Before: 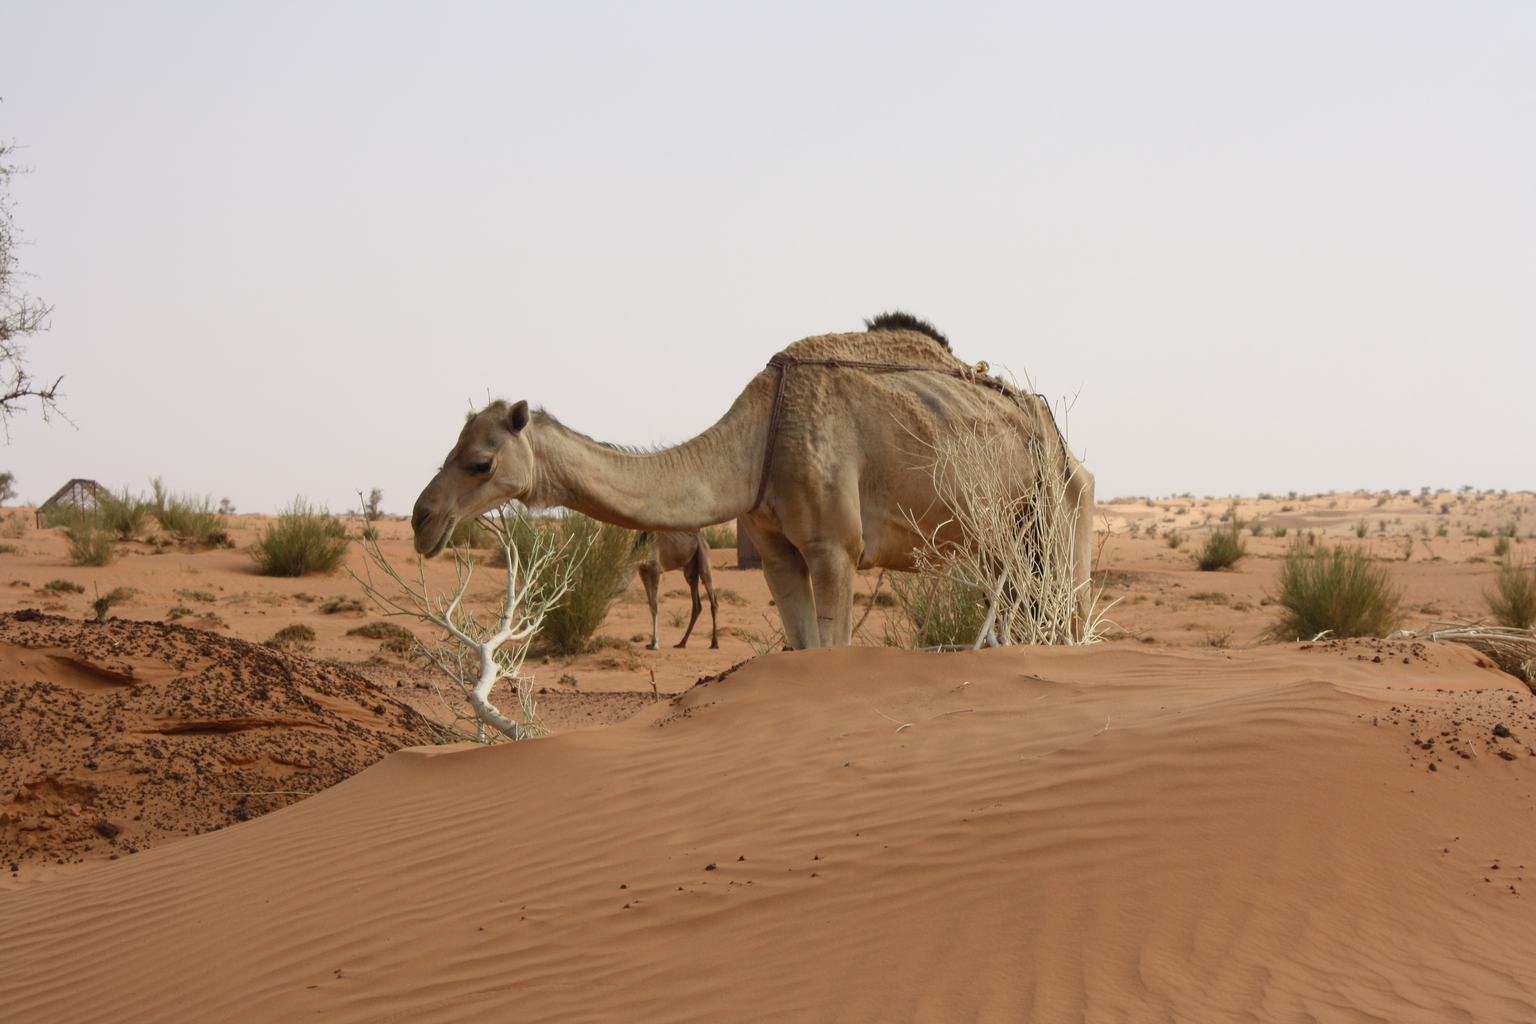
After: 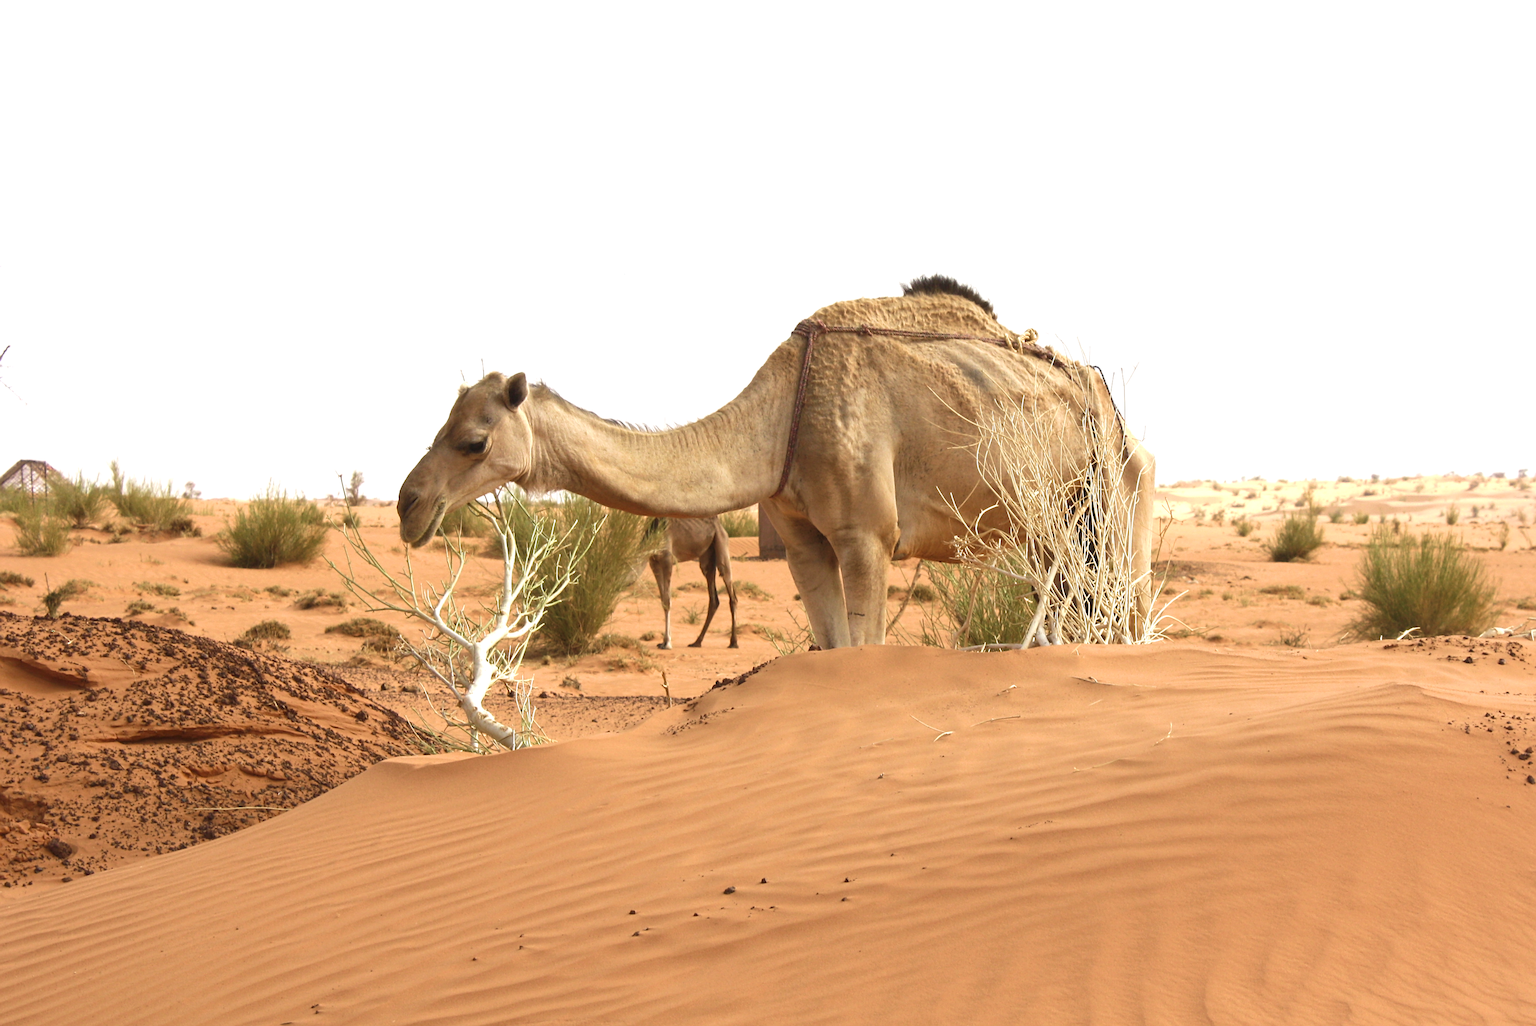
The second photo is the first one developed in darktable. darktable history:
crop: left 3.533%, top 6.367%, right 6.393%, bottom 3.323%
velvia: on, module defaults
sharpen: on, module defaults
exposure: black level correction 0, exposure 1 EV, compensate highlight preservation false
